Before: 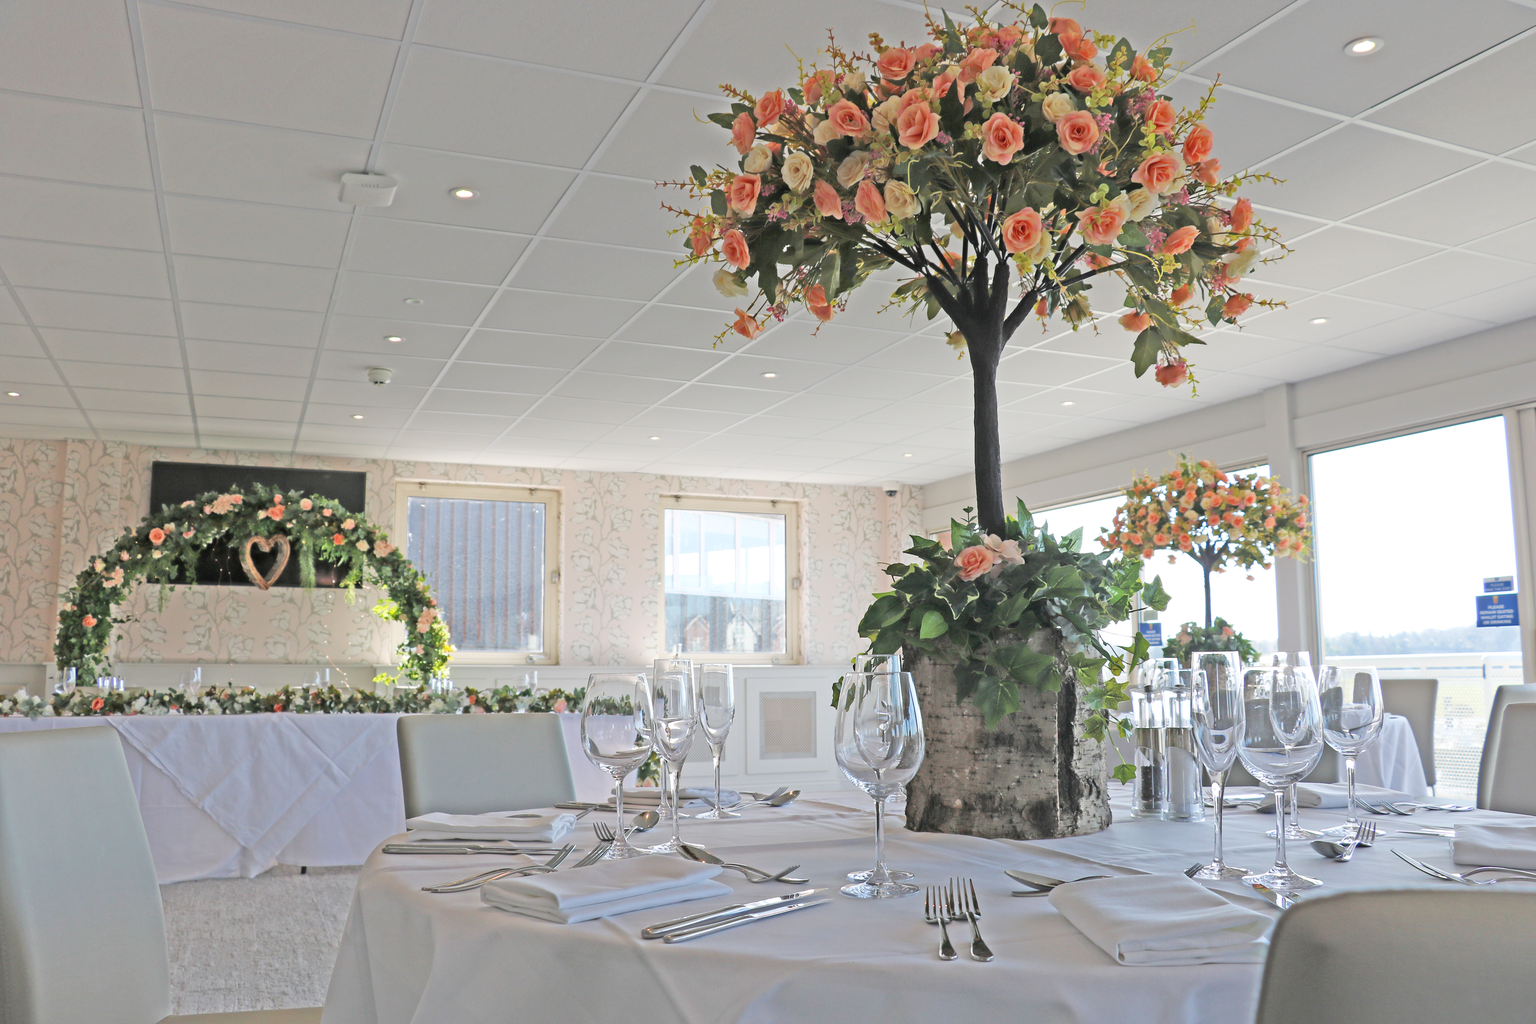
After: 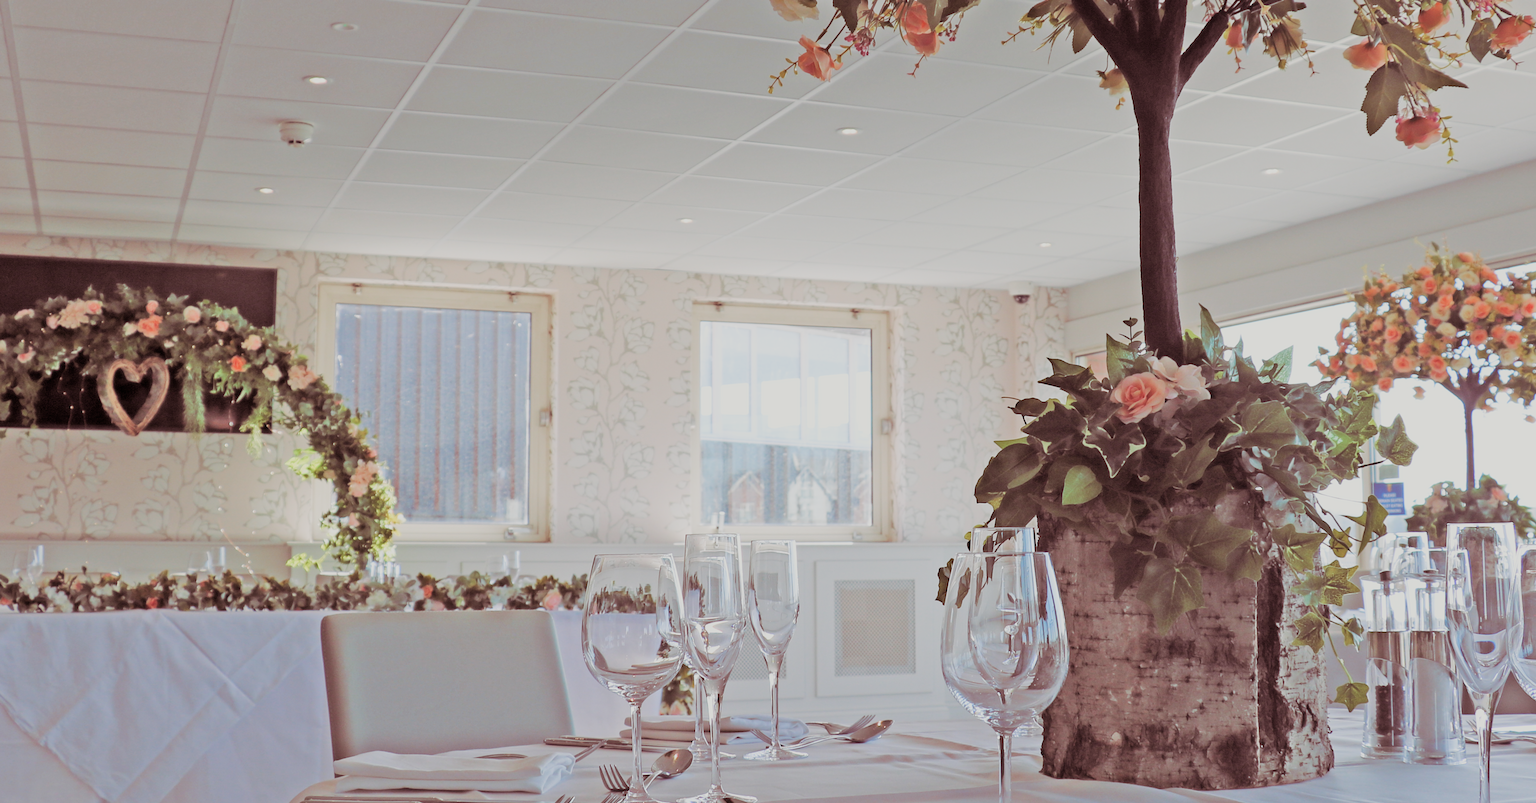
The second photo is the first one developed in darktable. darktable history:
filmic rgb: middle gray luminance 18.42%, black relative exposure -11.25 EV, white relative exposure 3.75 EV, threshold 6 EV, target black luminance 0%, hardness 5.87, latitude 57.4%, contrast 0.963, shadows ↔ highlights balance 49.98%, add noise in highlights 0, preserve chrominance luminance Y, color science v3 (2019), use custom middle-gray values true, iterations of high-quality reconstruction 0, contrast in highlights soft, enable highlight reconstruction true
crop: left 11.123%, top 27.61%, right 18.3%, bottom 17.034%
split-toning: on, module defaults
